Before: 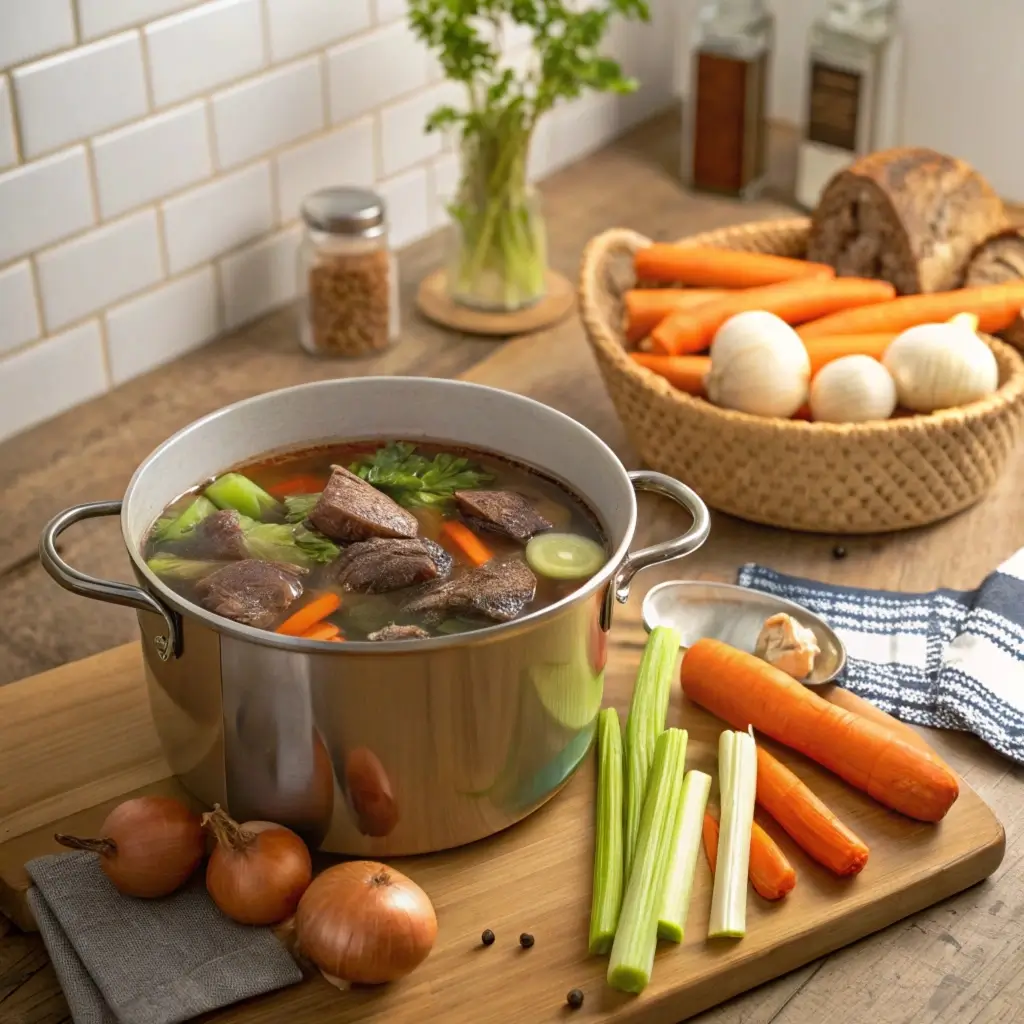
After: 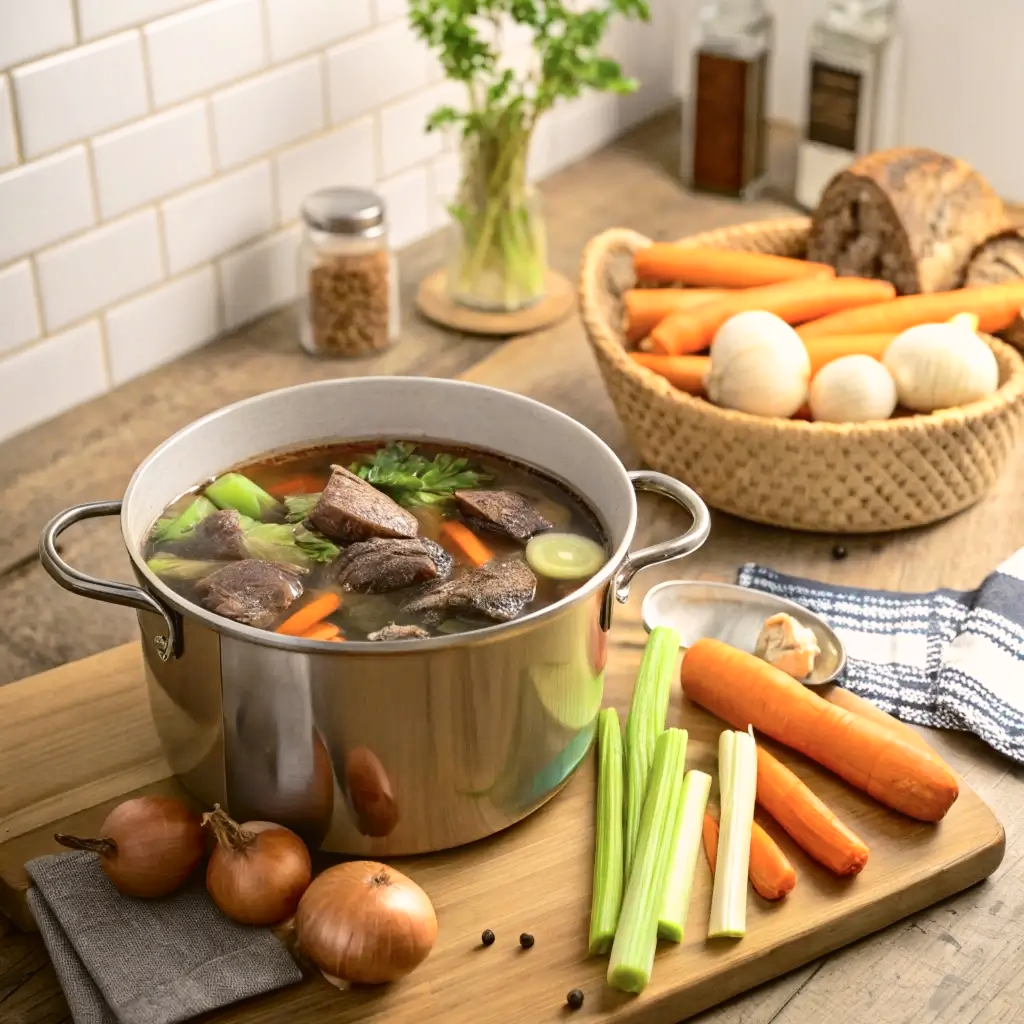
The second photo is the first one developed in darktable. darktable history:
tone curve: curves: ch0 [(0, 0.023) (0.1, 0.084) (0.184, 0.168) (0.45, 0.54) (0.57, 0.683) (0.722, 0.825) (0.877, 0.948) (1, 1)]; ch1 [(0, 0) (0.414, 0.395) (0.453, 0.437) (0.502, 0.509) (0.521, 0.519) (0.573, 0.568) (0.618, 0.61) (0.654, 0.642) (1, 1)]; ch2 [(0, 0) (0.421, 0.43) (0.45, 0.463) (0.492, 0.504) (0.511, 0.519) (0.557, 0.557) (0.602, 0.605) (1, 1)], color space Lab, independent channels, preserve colors none
